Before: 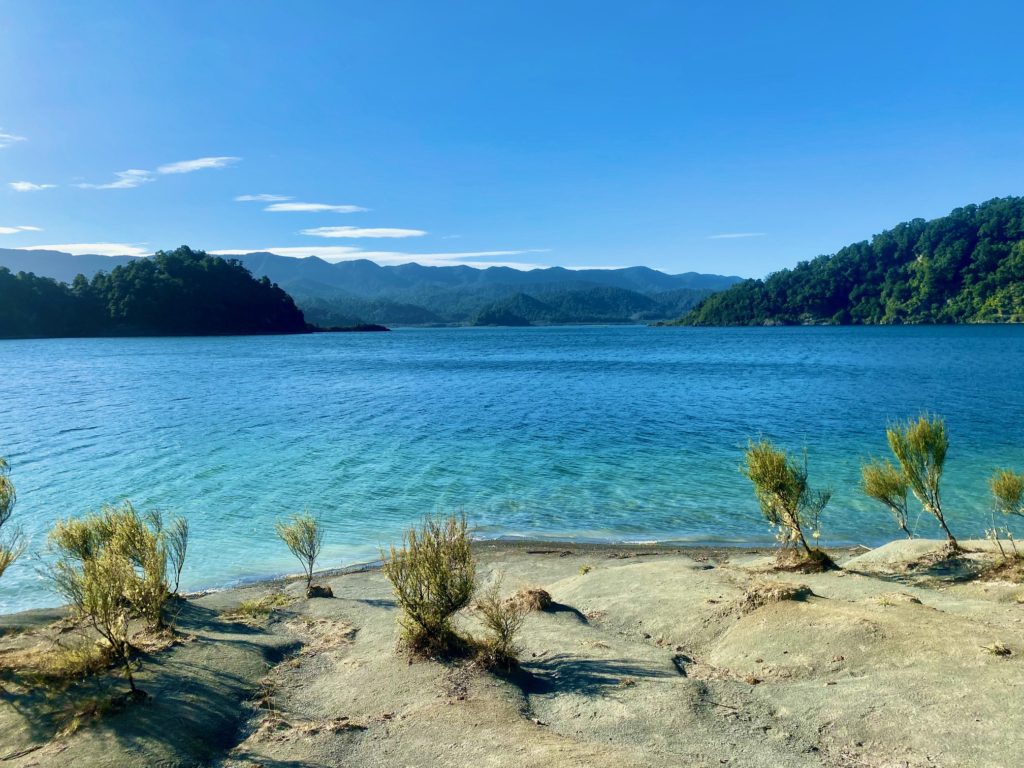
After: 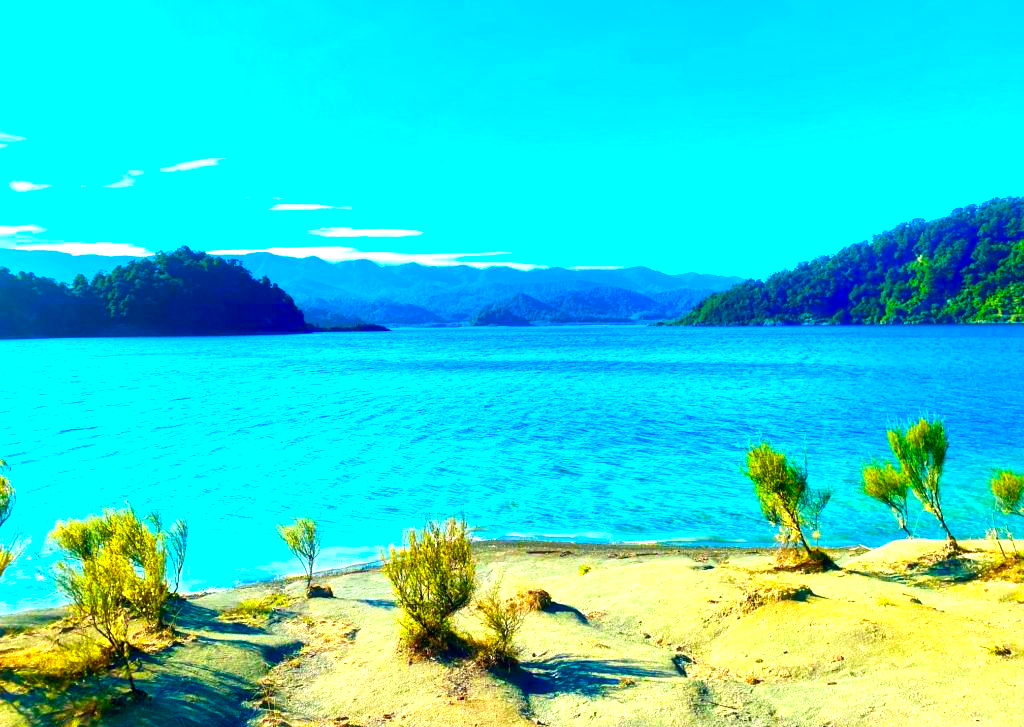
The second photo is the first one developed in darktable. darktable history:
local contrast: mode bilateral grid, contrast 28, coarseness 15, detail 116%, midtone range 0.2
contrast brightness saturation: contrast 0.113, saturation -0.167
crop and rotate: top 0.002%, bottom 5.272%
color correction: highlights b* -0.061, saturation 2.99
exposure: black level correction 0, exposure 1.105 EV, compensate highlight preservation false
